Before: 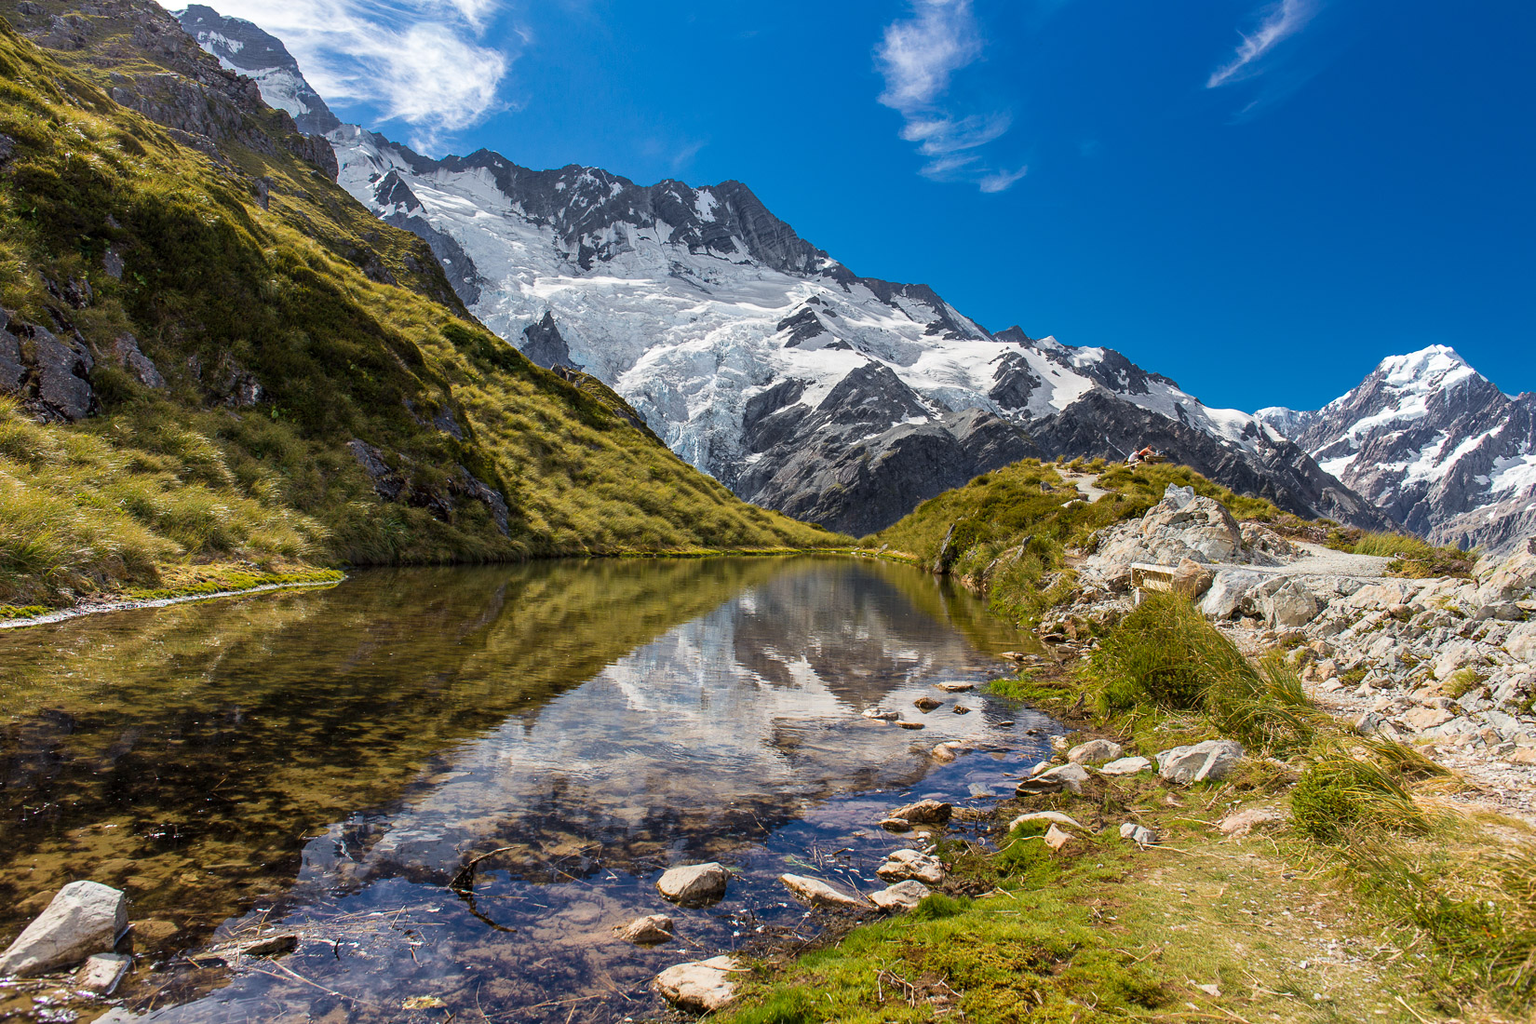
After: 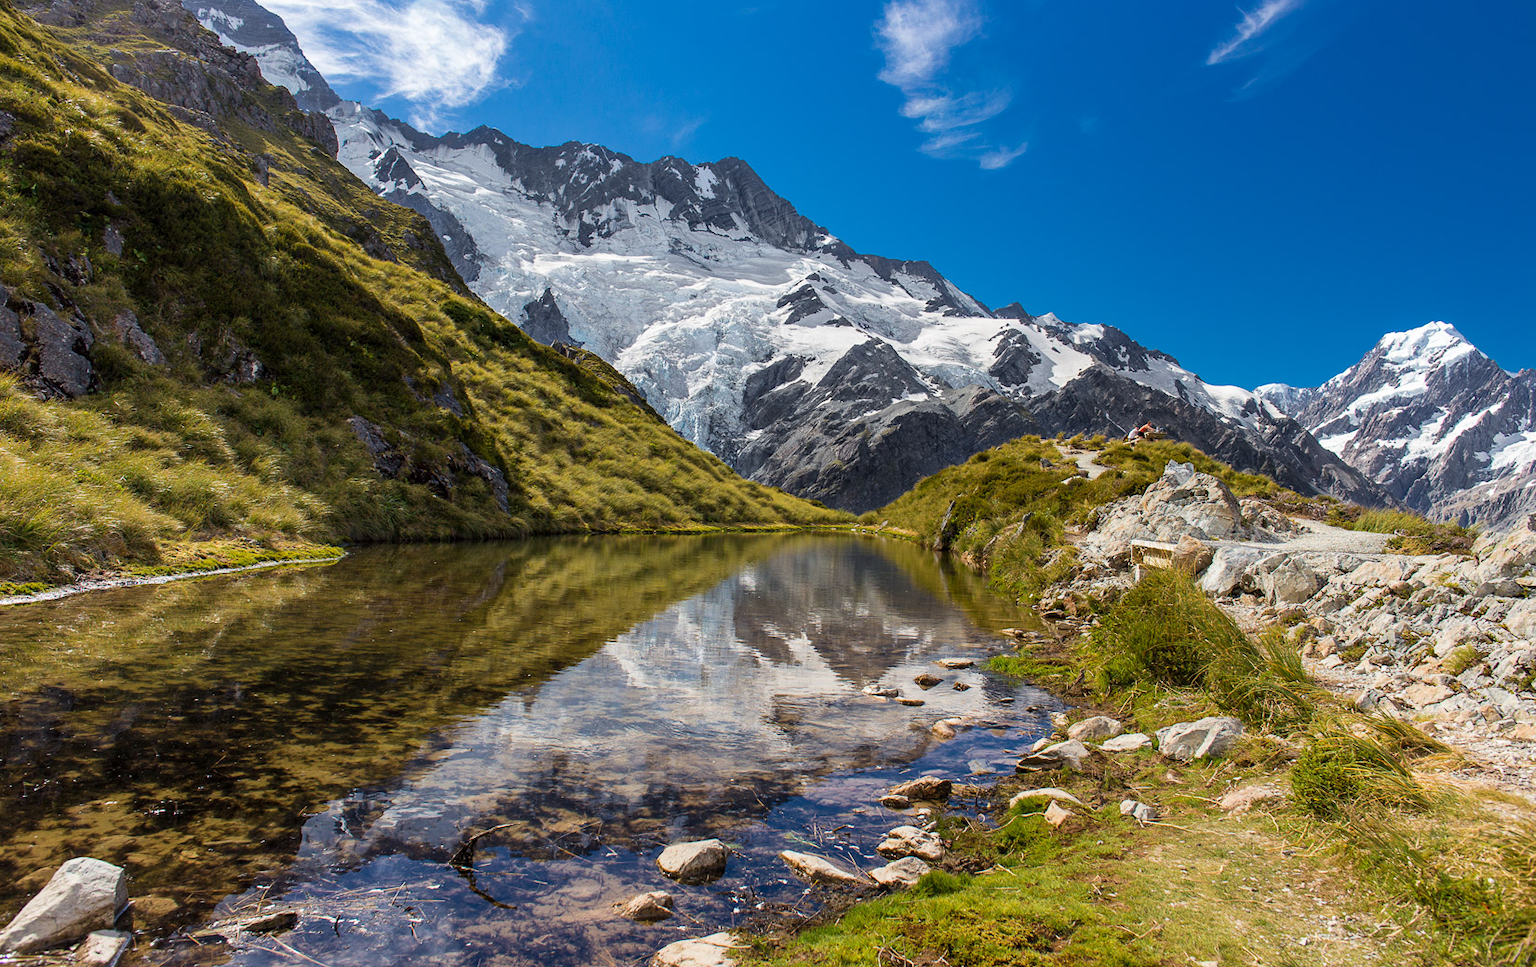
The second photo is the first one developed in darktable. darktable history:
crop and rotate: top 2.326%, bottom 3.177%
